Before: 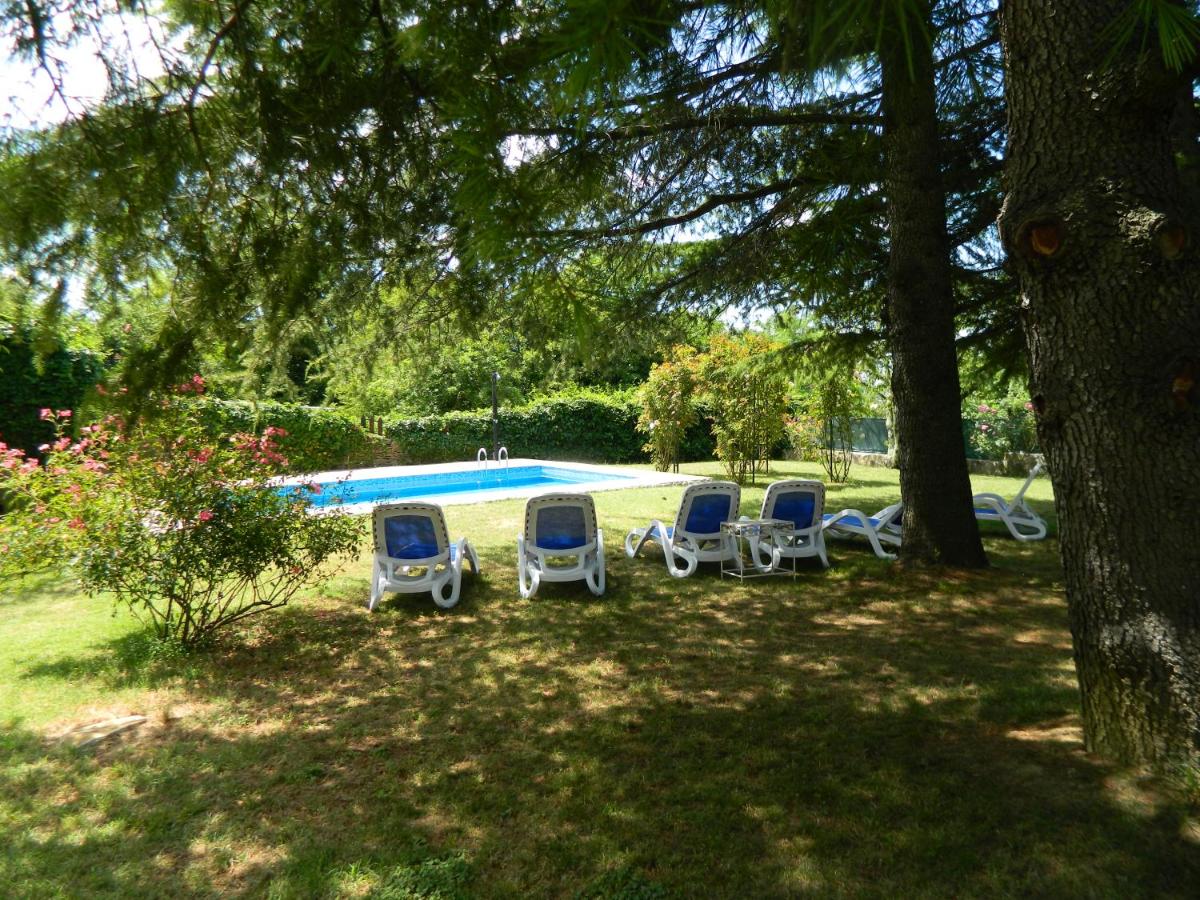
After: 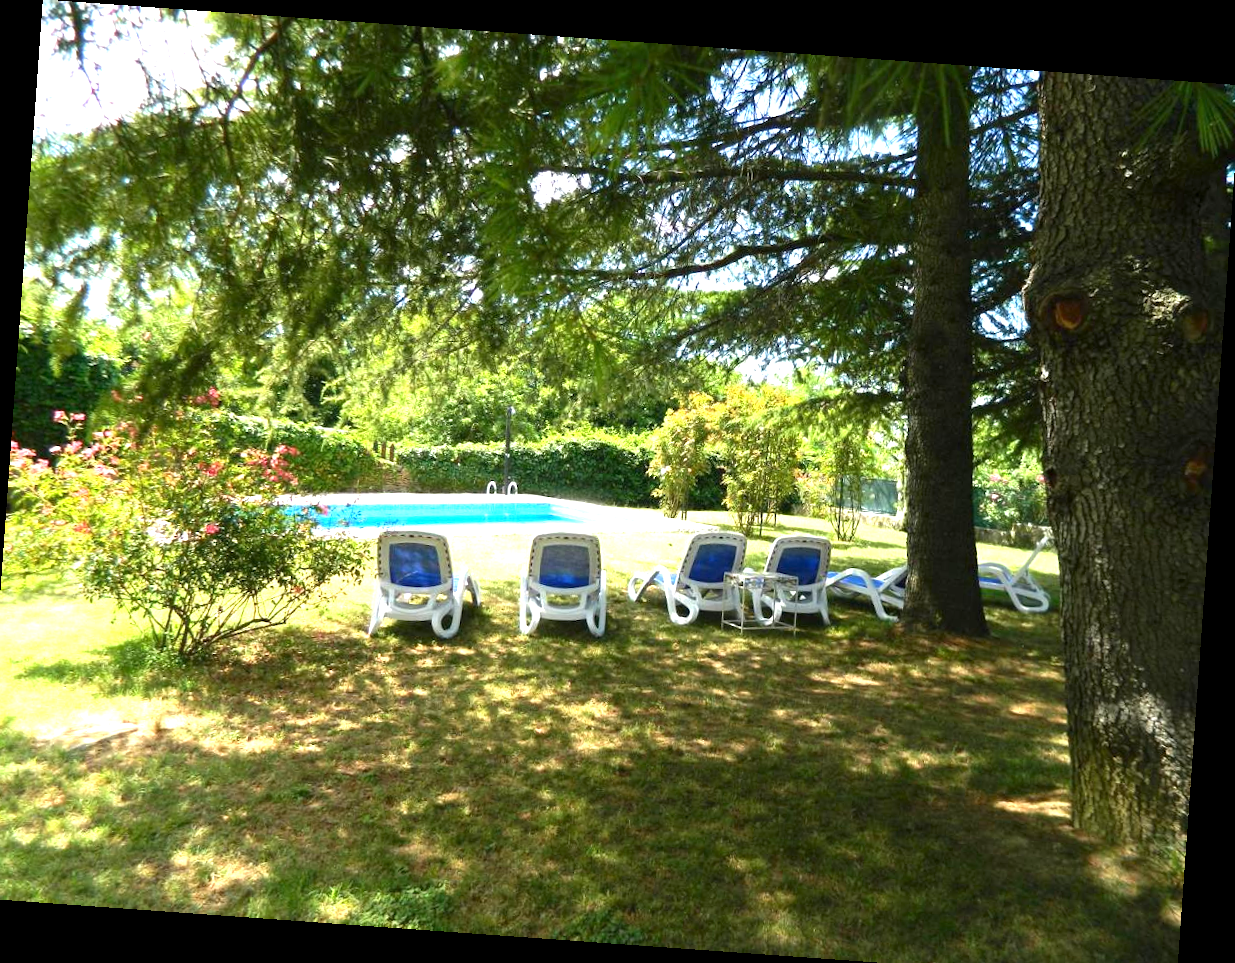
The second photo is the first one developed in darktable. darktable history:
crop: left 1.743%, right 0.268%, bottom 2.011%
tone equalizer: on, module defaults
rotate and perspective: rotation 4.1°, automatic cropping off
exposure: exposure 1.137 EV, compensate highlight preservation false
